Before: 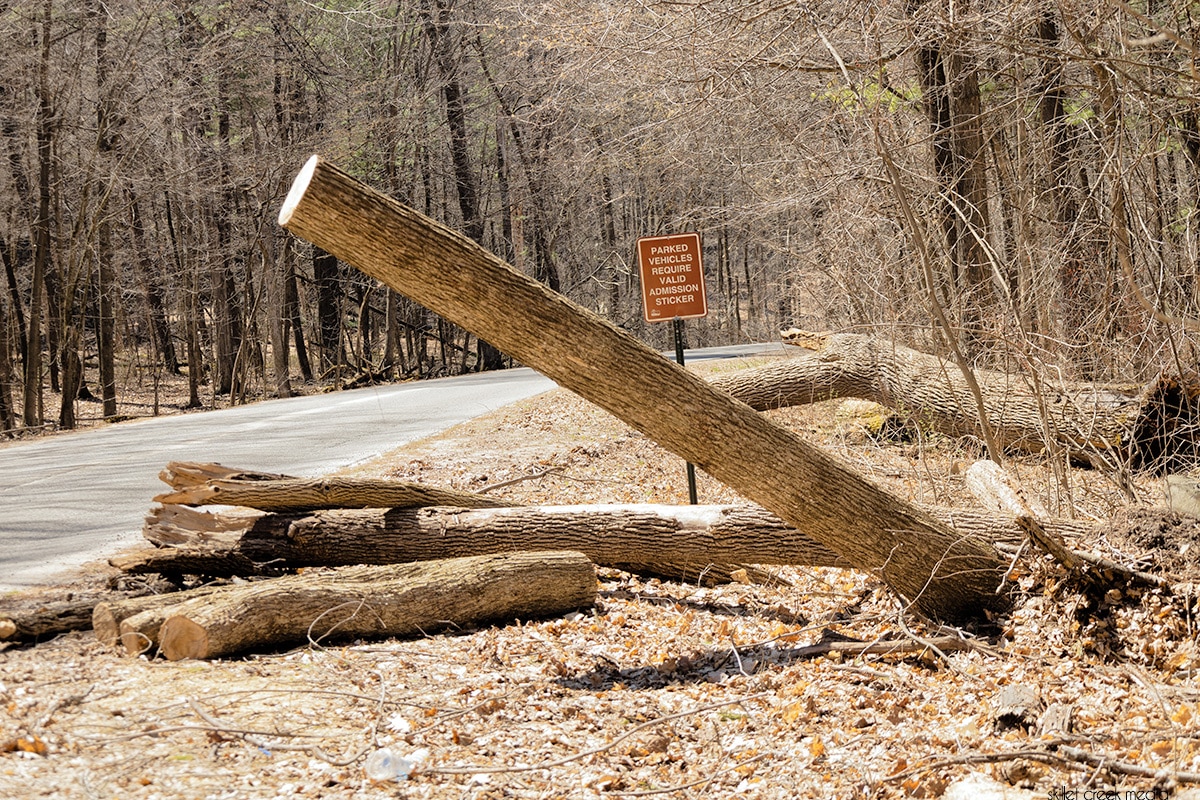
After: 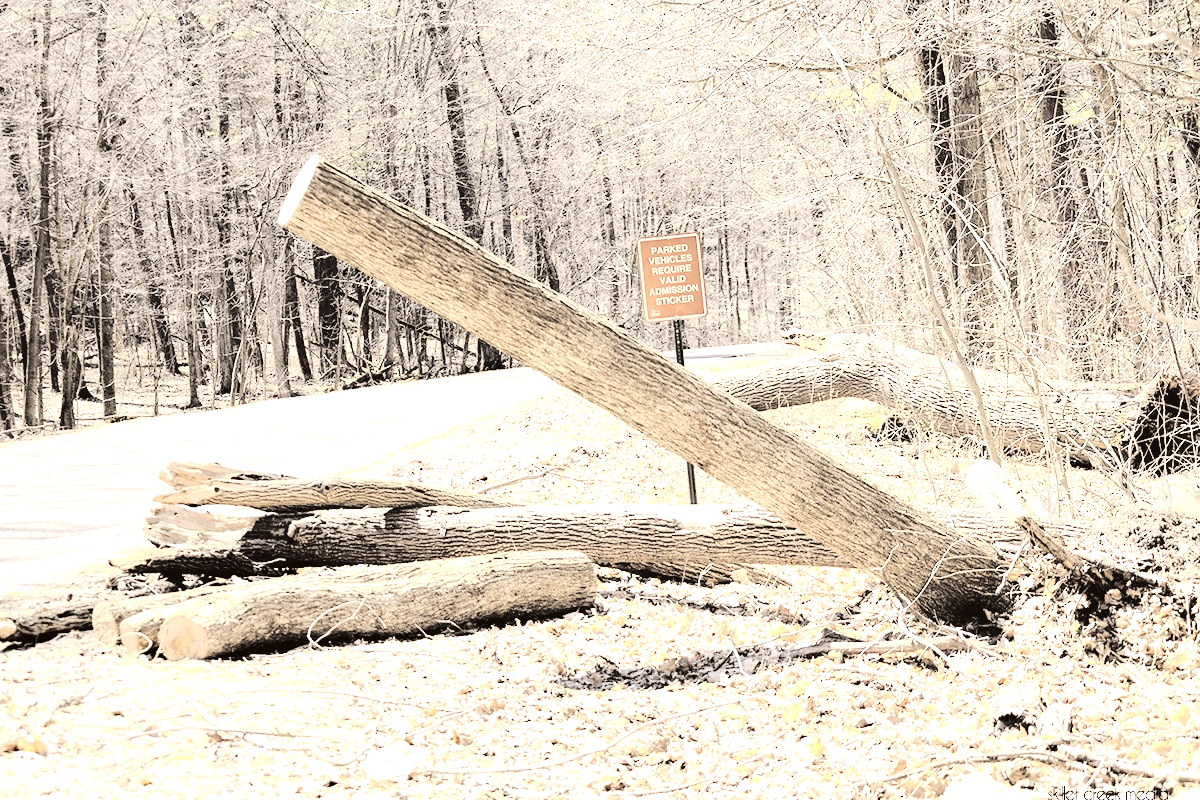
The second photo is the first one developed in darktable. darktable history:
contrast brightness saturation: brightness 0.186, saturation -0.498
exposure: black level correction 0, exposure 0.693 EV, compensate exposure bias true, compensate highlight preservation false
tone curve: curves: ch0 [(0, 0.023) (0.1, 0.084) (0.184, 0.168) (0.45, 0.54) (0.57, 0.683) (0.722, 0.825) (0.877, 0.948) (1, 1)]; ch1 [(0, 0) (0.414, 0.395) (0.453, 0.437) (0.502, 0.509) (0.521, 0.519) (0.573, 0.568) (0.618, 0.61) (0.654, 0.642) (1, 1)]; ch2 [(0, 0) (0.421, 0.43) (0.45, 0.463) (0.492, 0.504) (0.511, 0.519) (0.557, 0.557) (0.602, 0.605) (1, 1)], color space Lab, independent channels, preserve colors none
haze removal: compatibility mode true, adaptive false
base curve: curves: ch0 [(0, 0) (0.235, 0.266) (0.503, 0.496) (0.786, 0.72) (1, 1)], preserve colors none
tone equalizer: -8 EV -0.743 EV, -7 EV -0.689 EV, -6 EV -0.625 EV, -5 EV -0.379 EV, -3 EV 0.383 EV, -2 EV 0.6 EV, -1 EV 0.69 EV, +0 EV 0.756 EV
